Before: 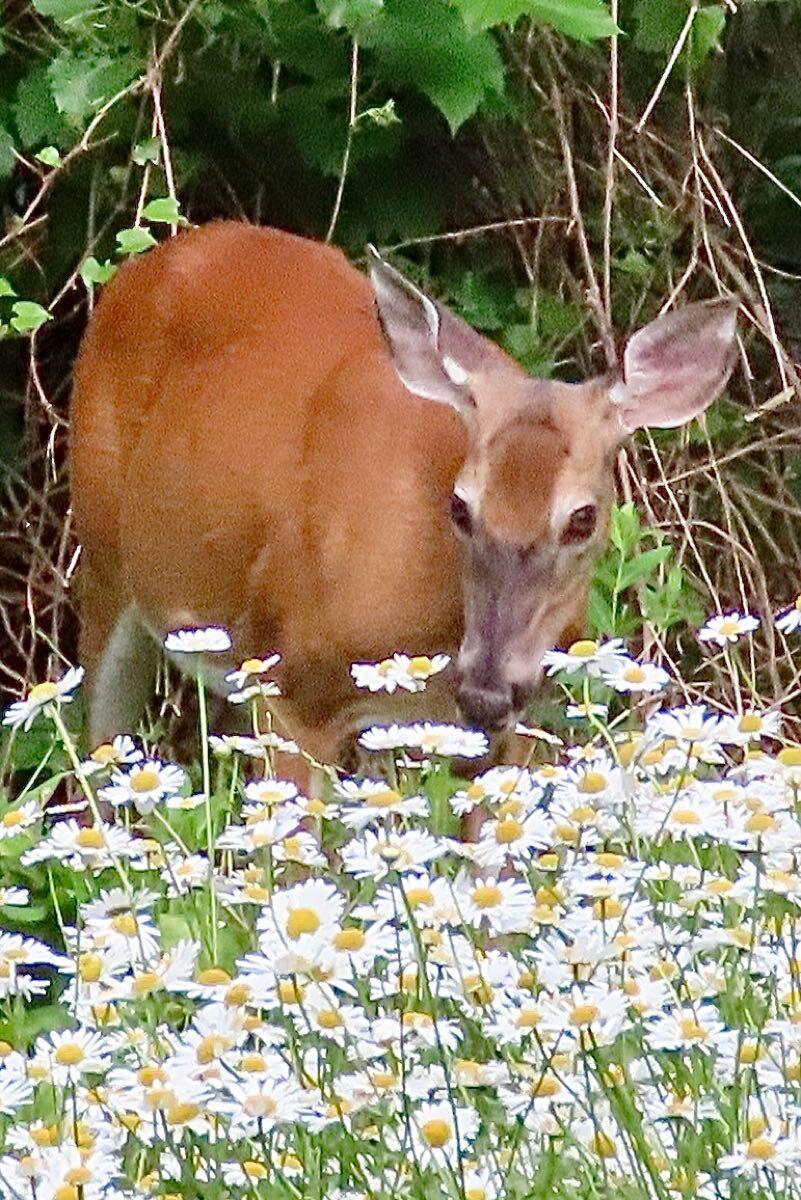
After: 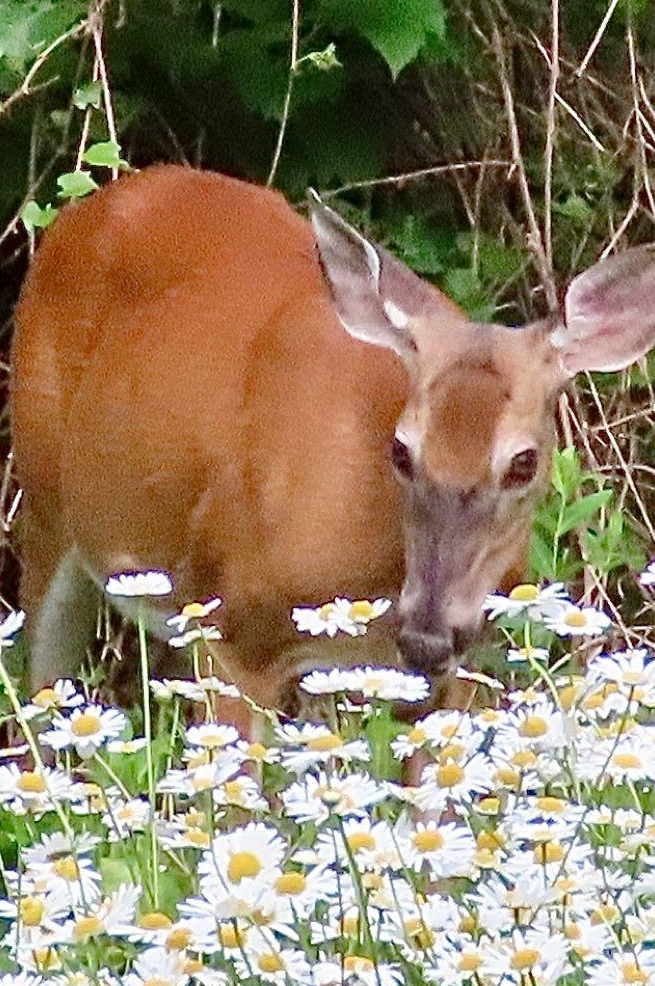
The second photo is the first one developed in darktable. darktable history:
crop and rotate: left 7.559%, top 4.685%, right 10.598%, bottom 13.111%
